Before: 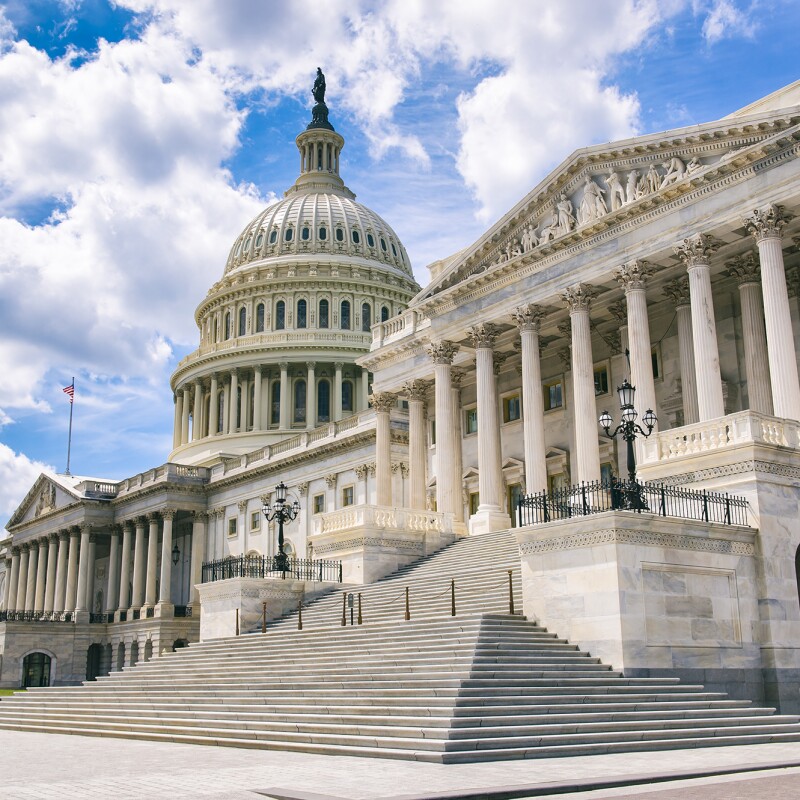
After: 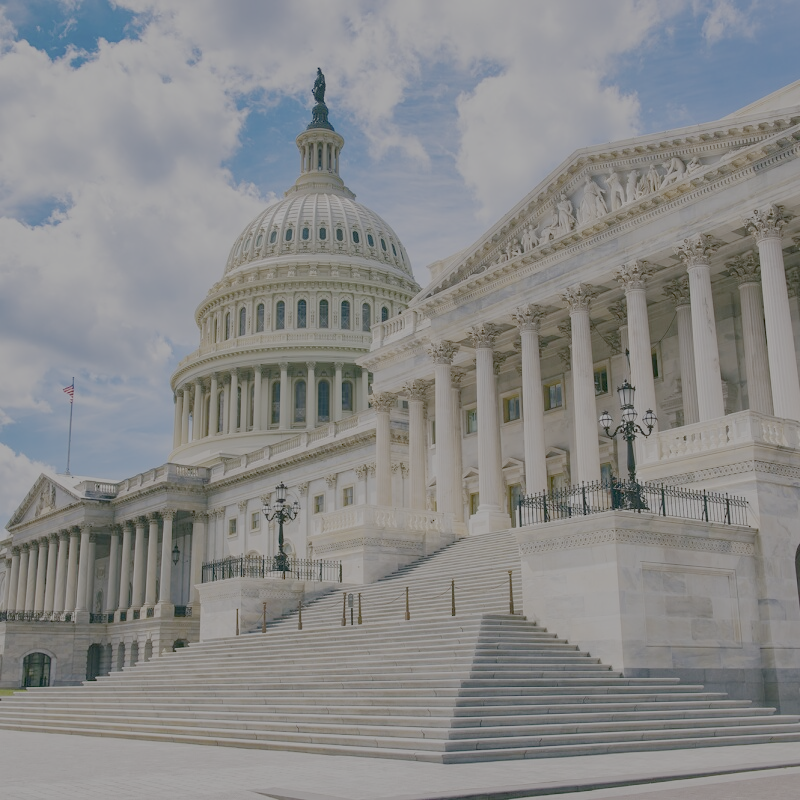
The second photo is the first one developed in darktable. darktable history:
filmic rgb: black relative exposure -13.94 EV, white relative exposure 7.98 EV, hardness 3.74, latitude 49.07%, contrast 0.511, add noise in highlights 0.002, preserve chrominance no, color science v3 (2019), use custom middle-gray values true, contrast in highlights soft
